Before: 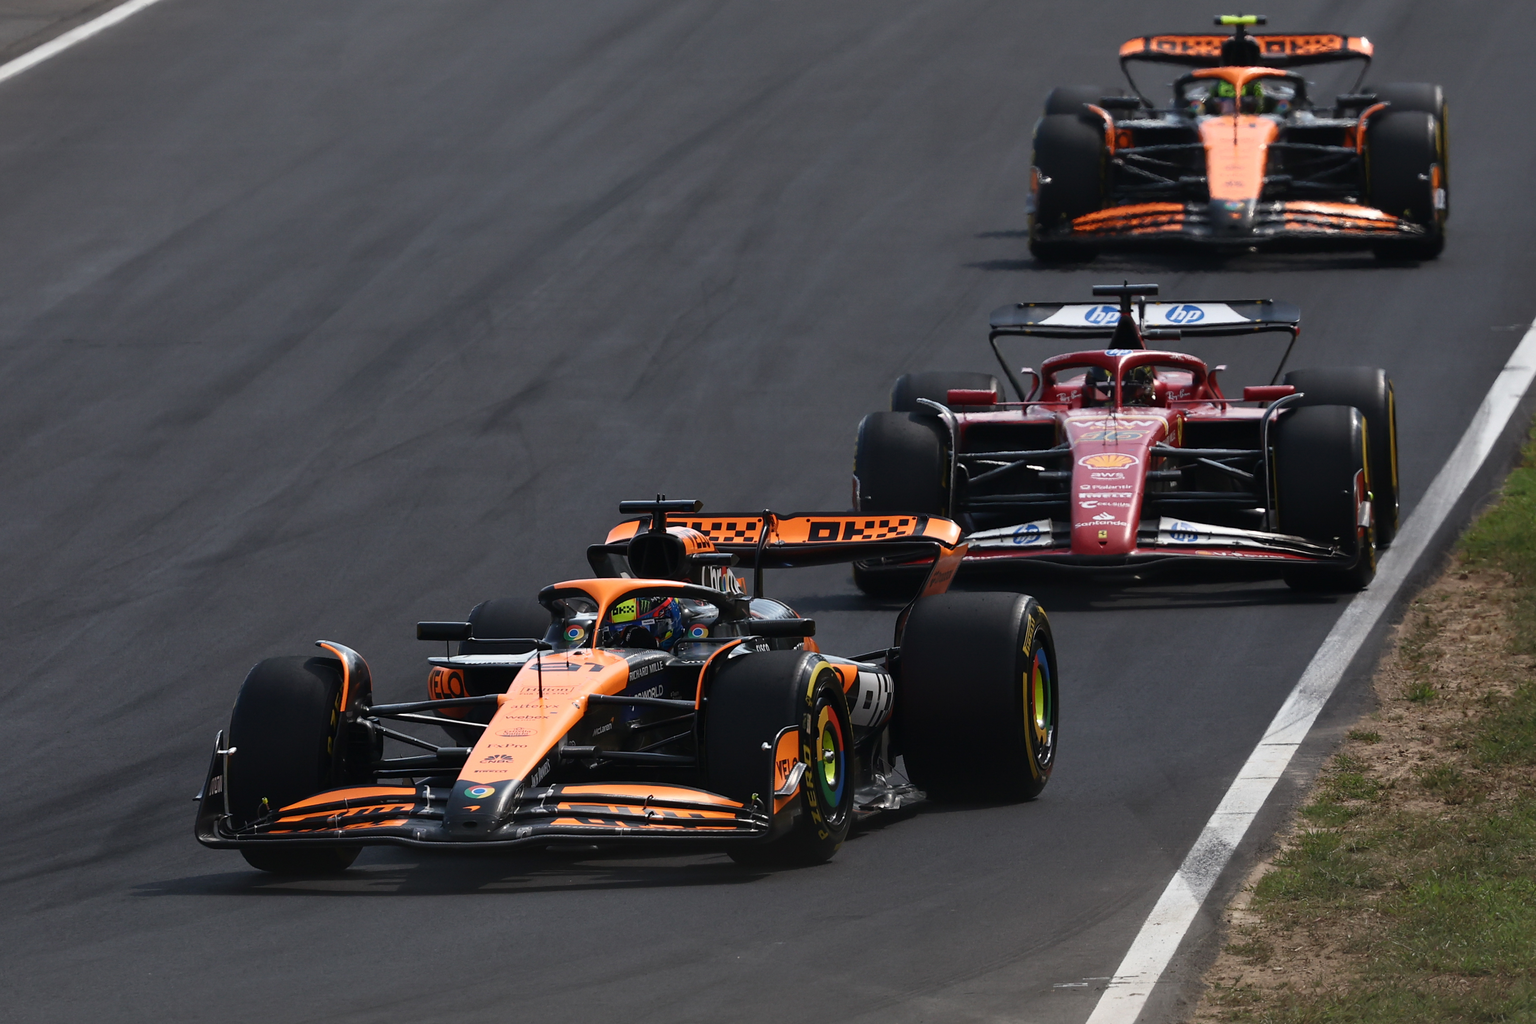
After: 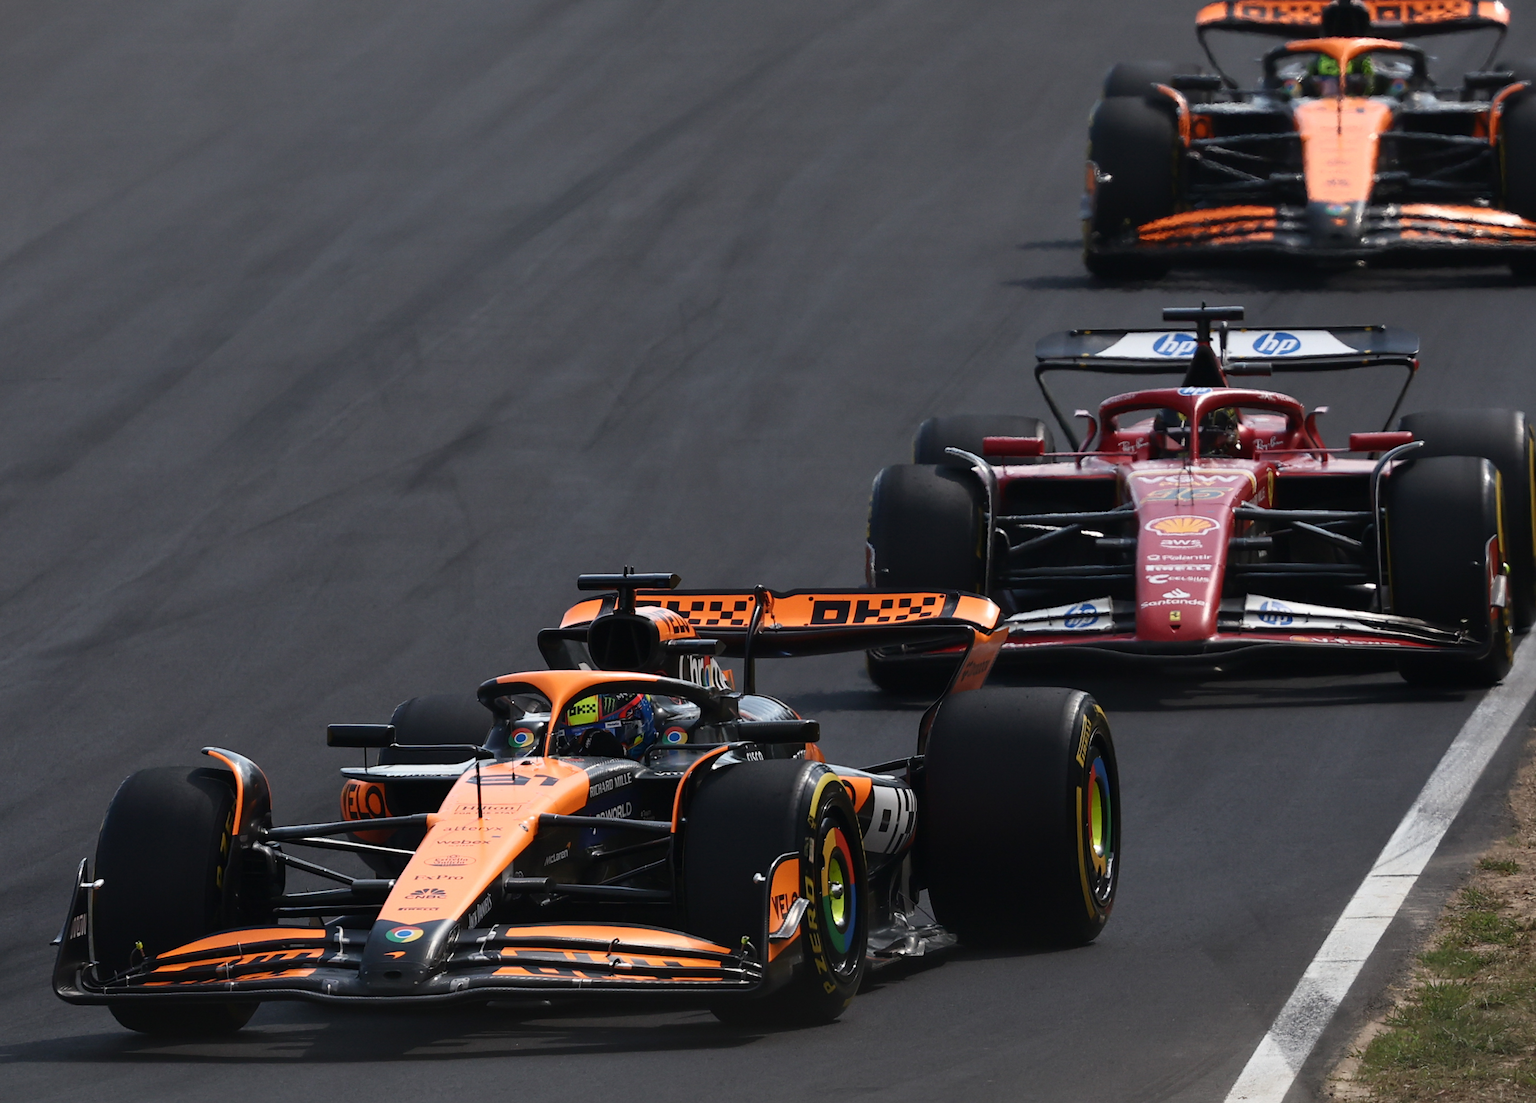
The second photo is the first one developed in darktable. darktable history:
crop: left 9.953%, top 3.575%, right 9.162%, bottom 9.235%
